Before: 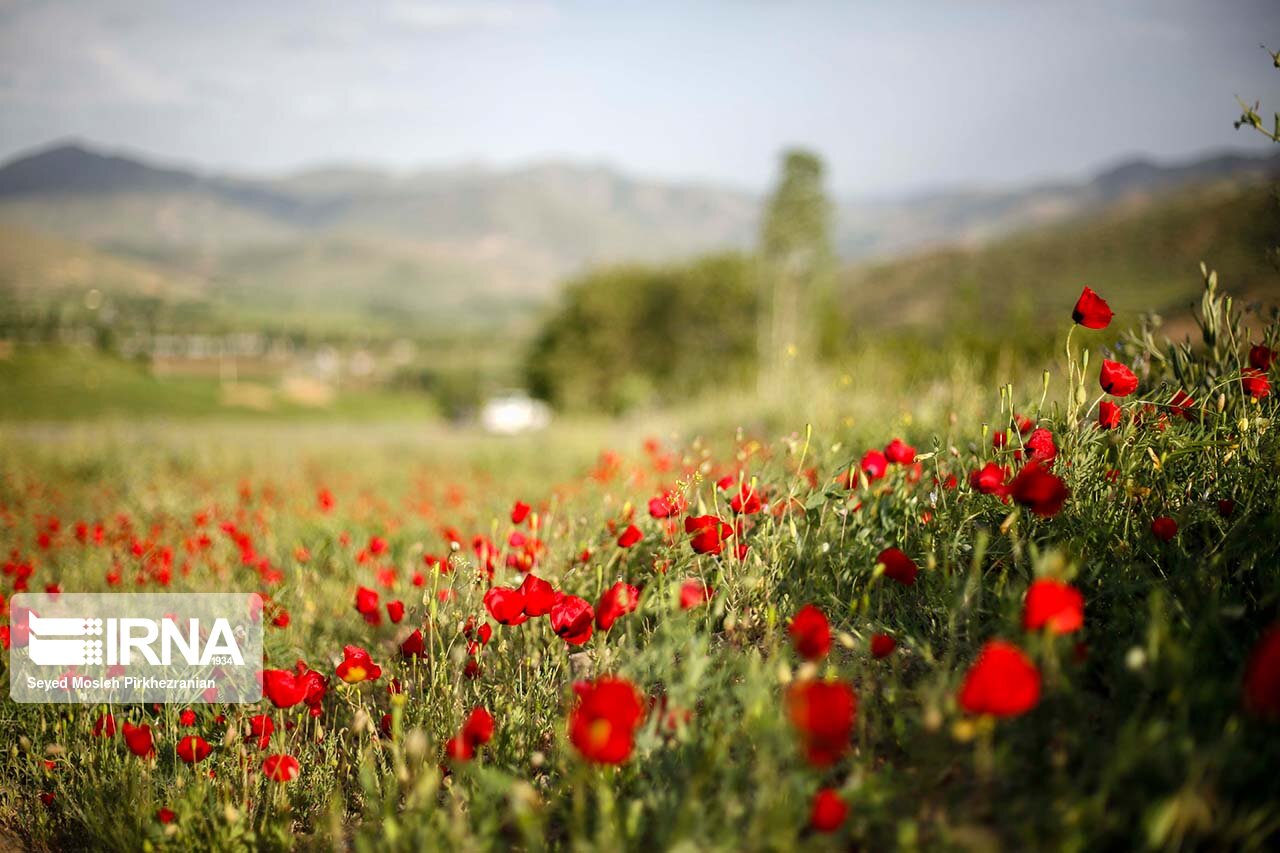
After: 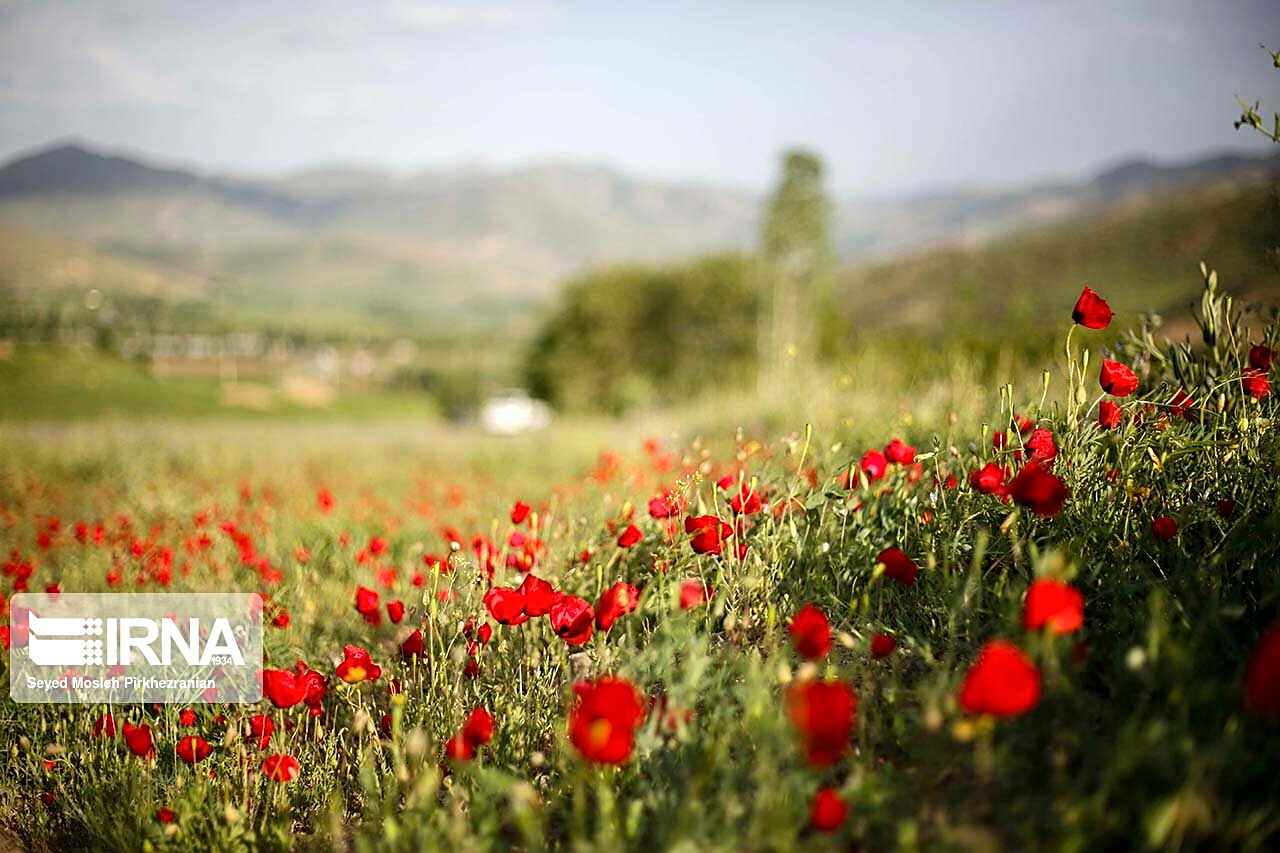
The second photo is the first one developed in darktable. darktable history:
contrast brightness saturation: contrast 0.095, brightness 0.019, saturation 0.015
sharpen: amount 0.499
